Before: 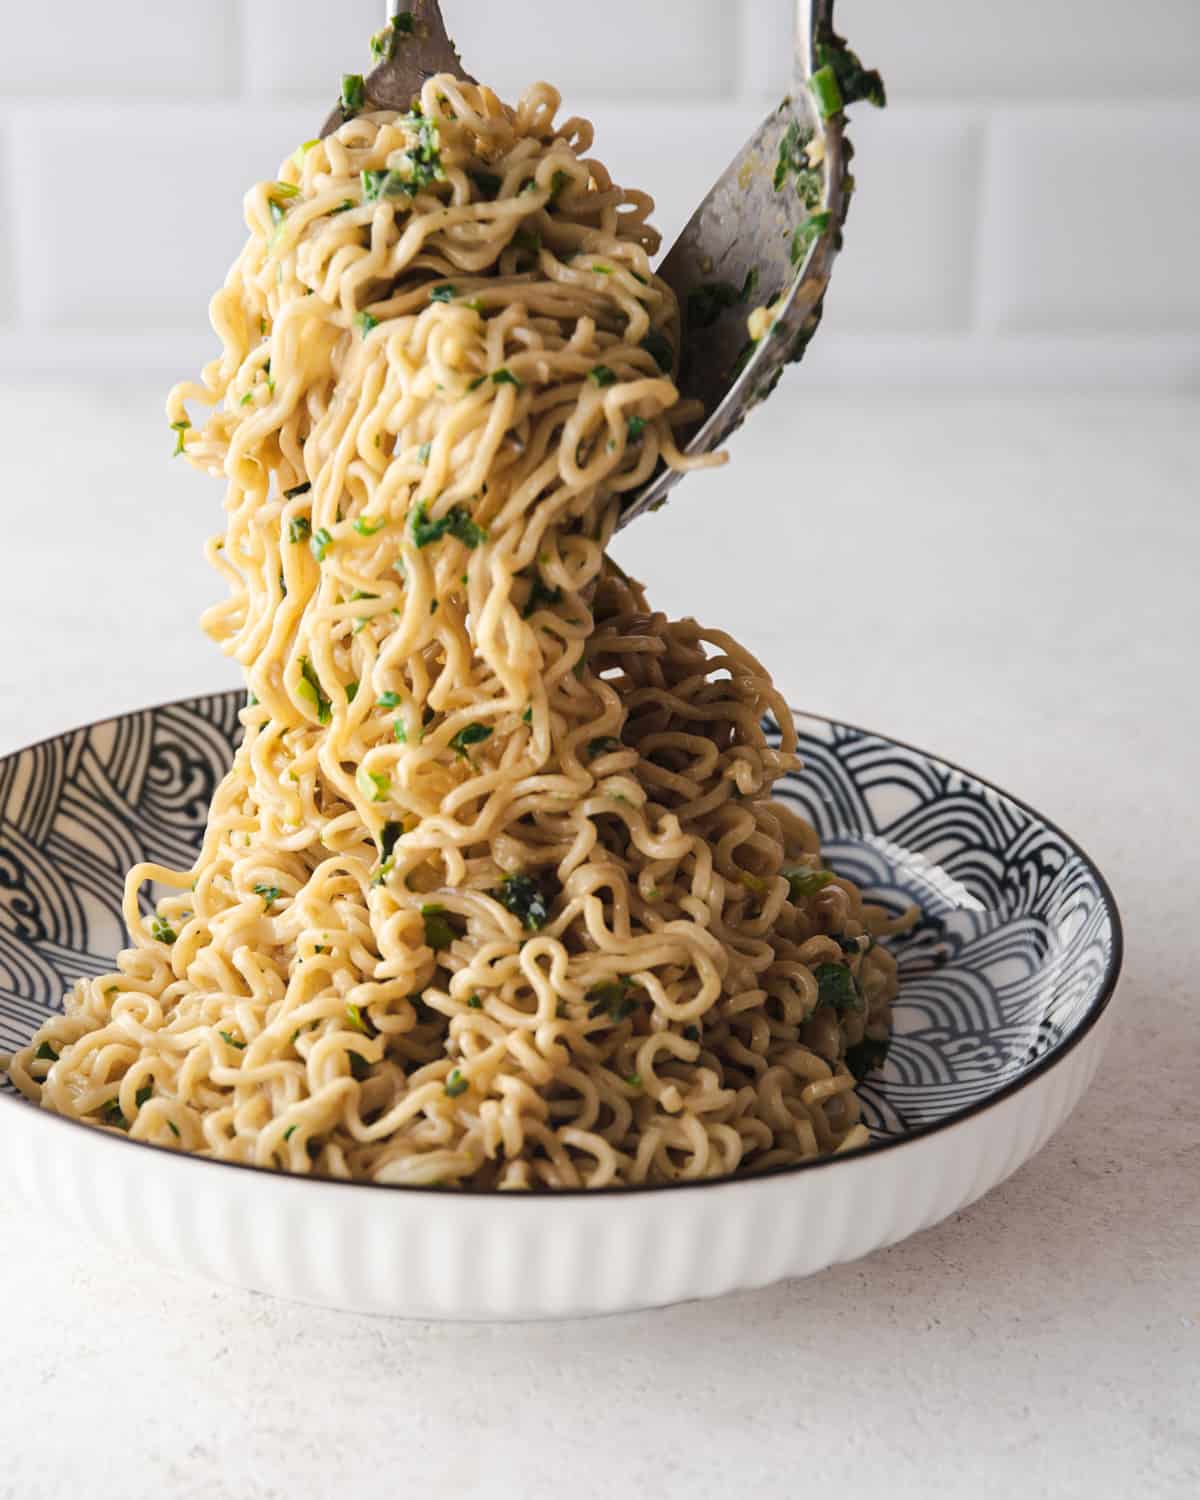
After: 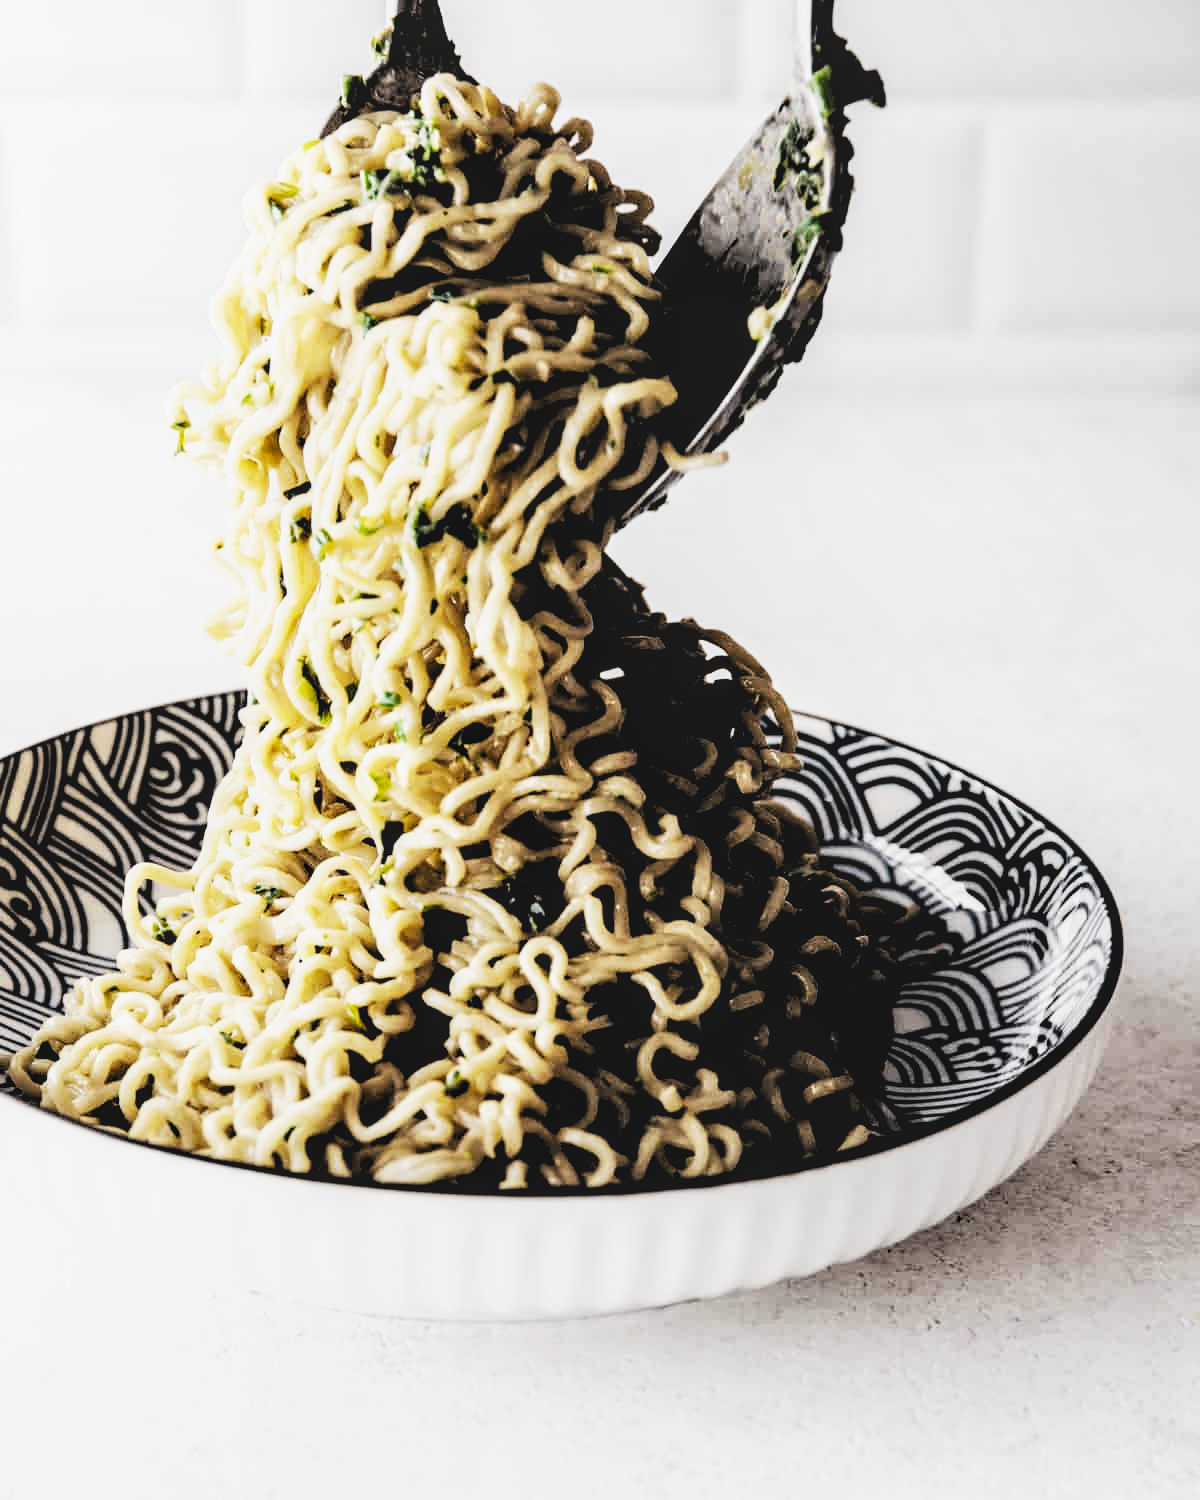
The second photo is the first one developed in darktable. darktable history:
local contrast: detail 110%
levels: levels [0.514, 0.759, 1]
base curve: curves: ch0 [(0, 0) (0.012, 0.01) (0.073, 0.168) (0.31, 0.711) (0.645, 0.957) (1, 1)], preserve colors none
